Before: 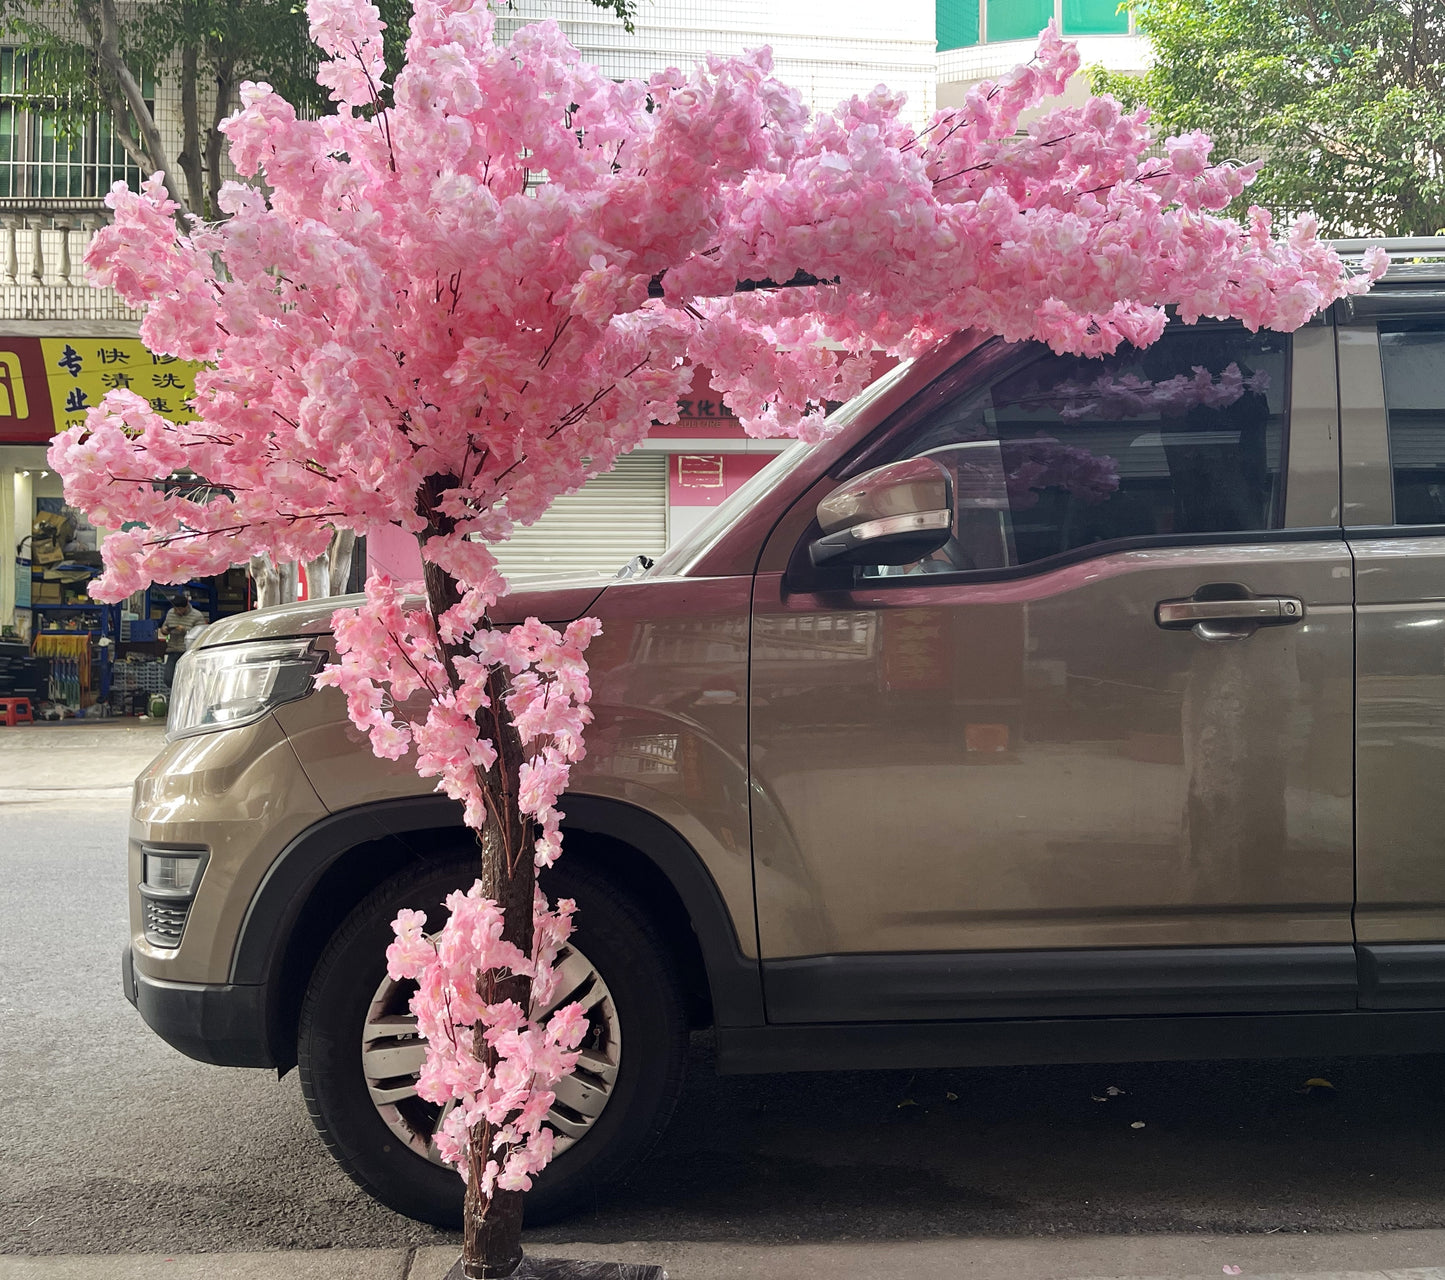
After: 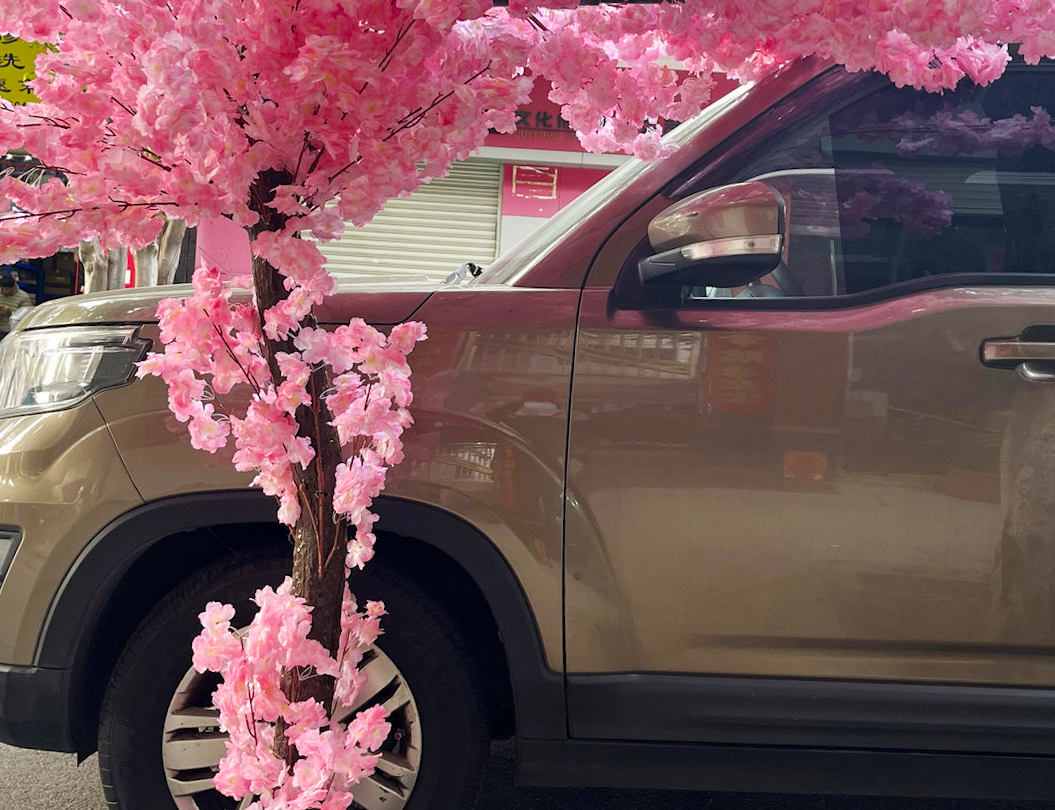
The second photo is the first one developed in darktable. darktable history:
crop and rotate: angle -3.37°, left 9.79%, top 20.73%, right 12.42%, bottom 11.82%
color balance rgb: perceptual saturation grading › global saturation 25%, global vibrance 20%
